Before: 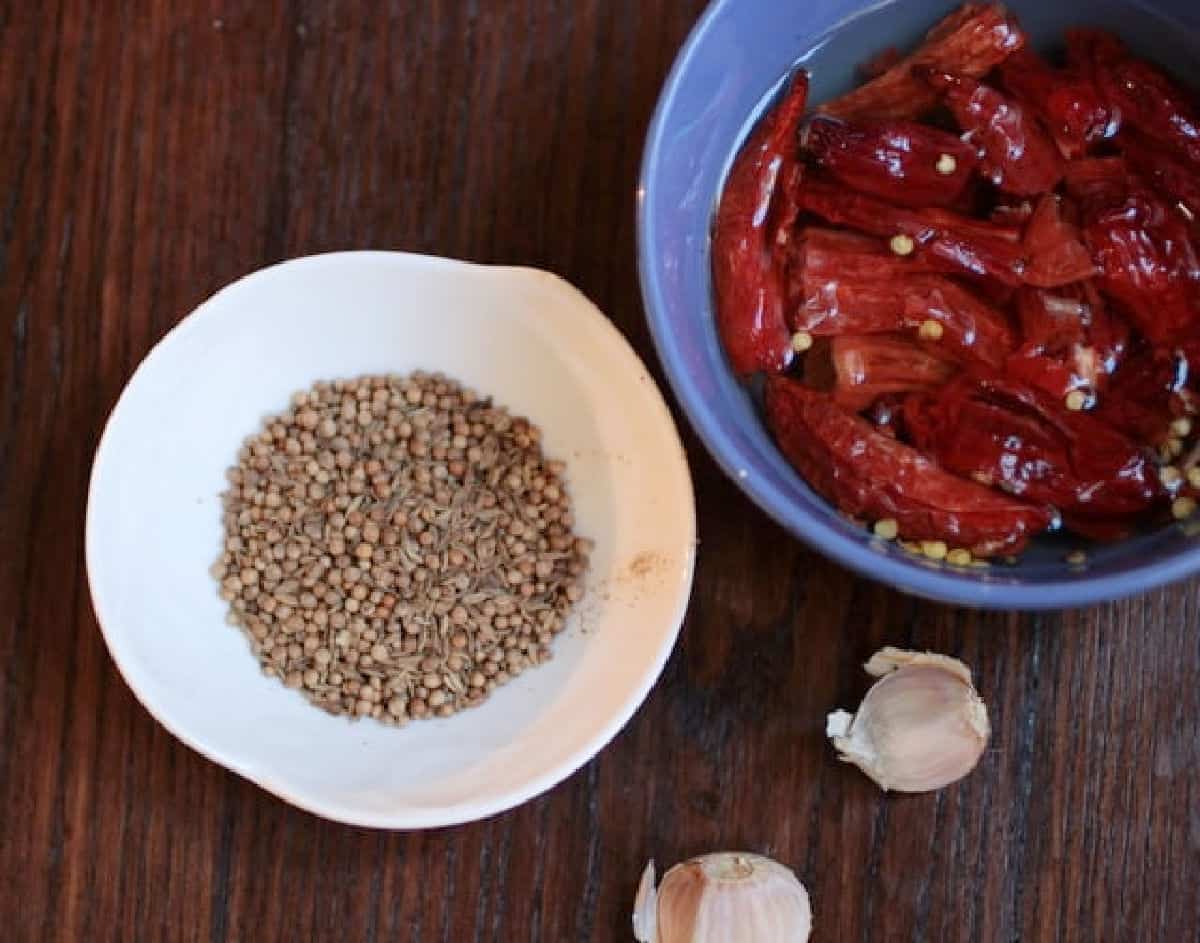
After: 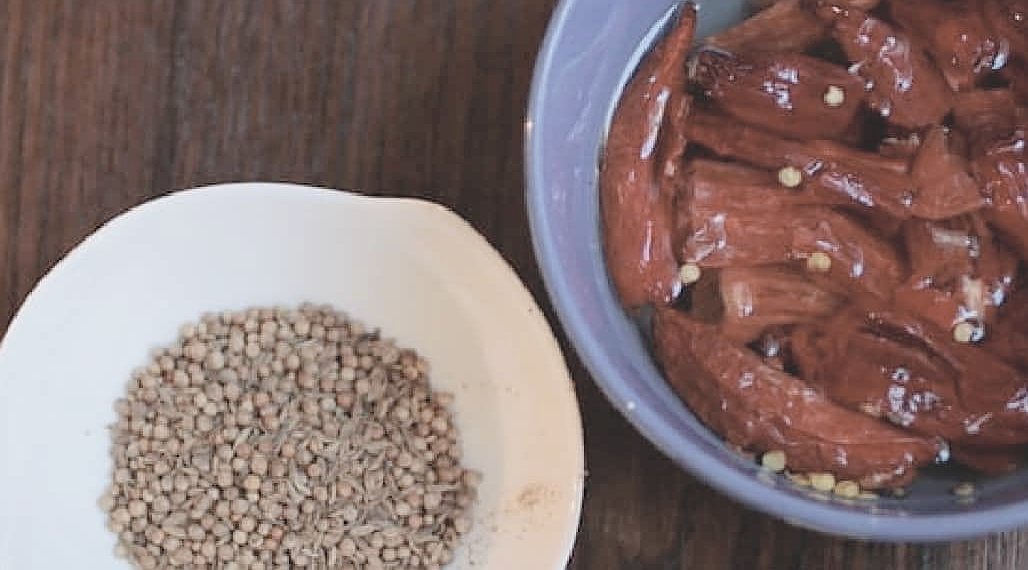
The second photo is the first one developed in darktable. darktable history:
contrast brightness saturation: brightness 0.18, saturation -0.5
sharpen: on, module defaults
lowpass: radius 0.1, contrast 0.85, saturation 1.1, unbound 0
crop and rotate: left 9.345%, top 7.22%, right 4.982%, bottom 32.331%
